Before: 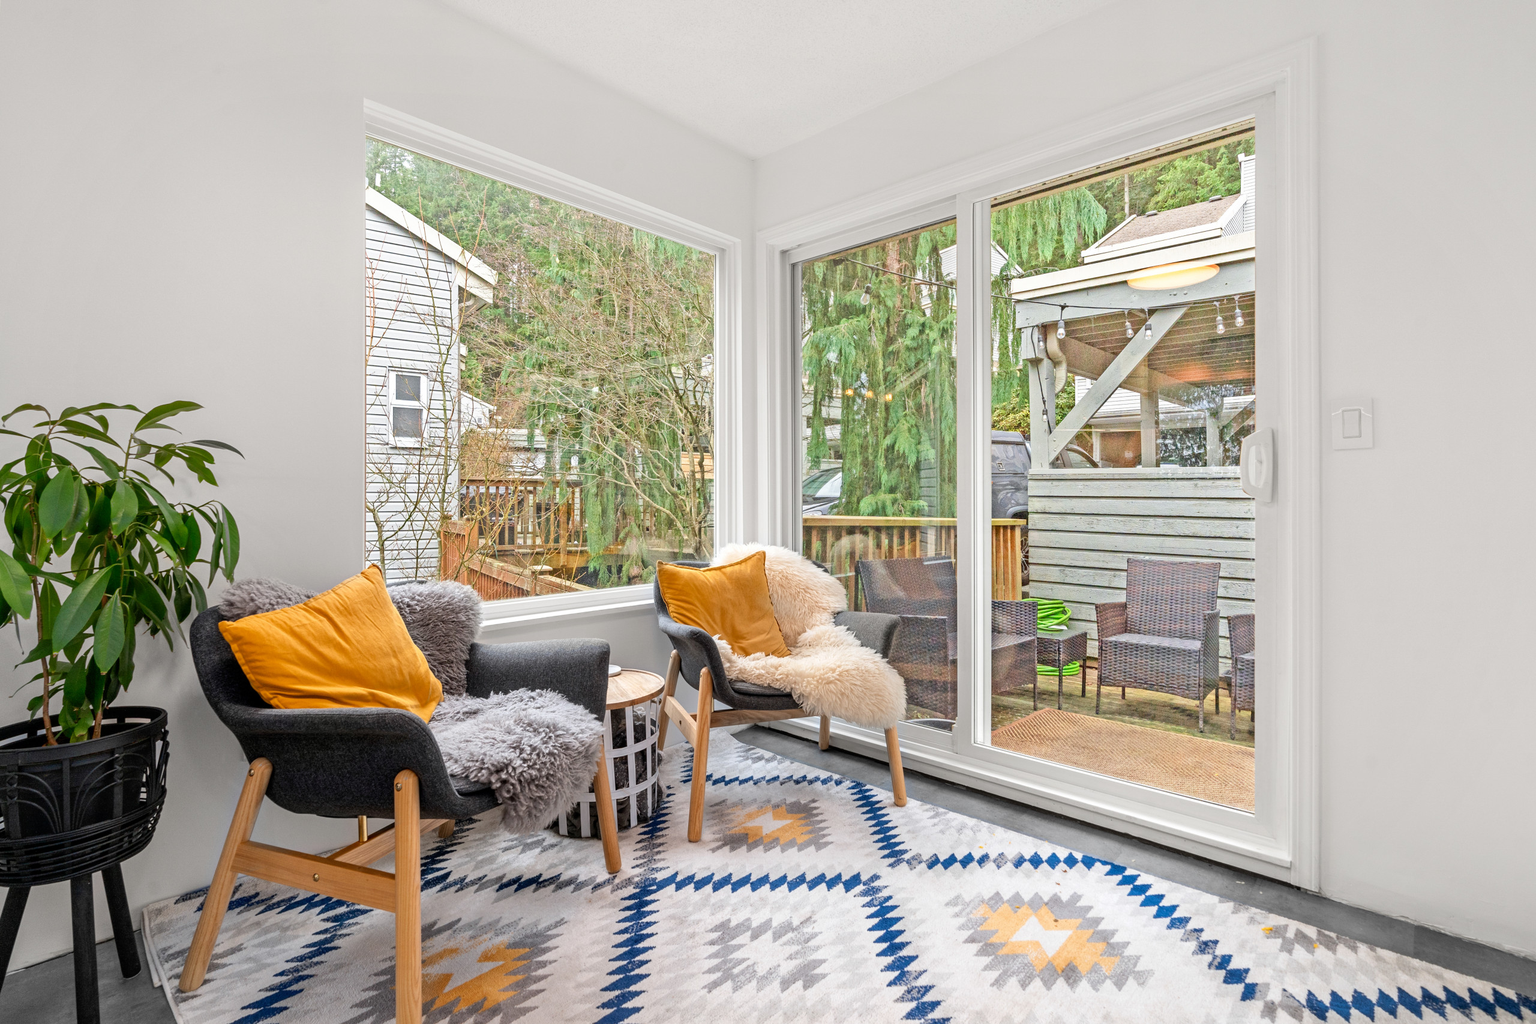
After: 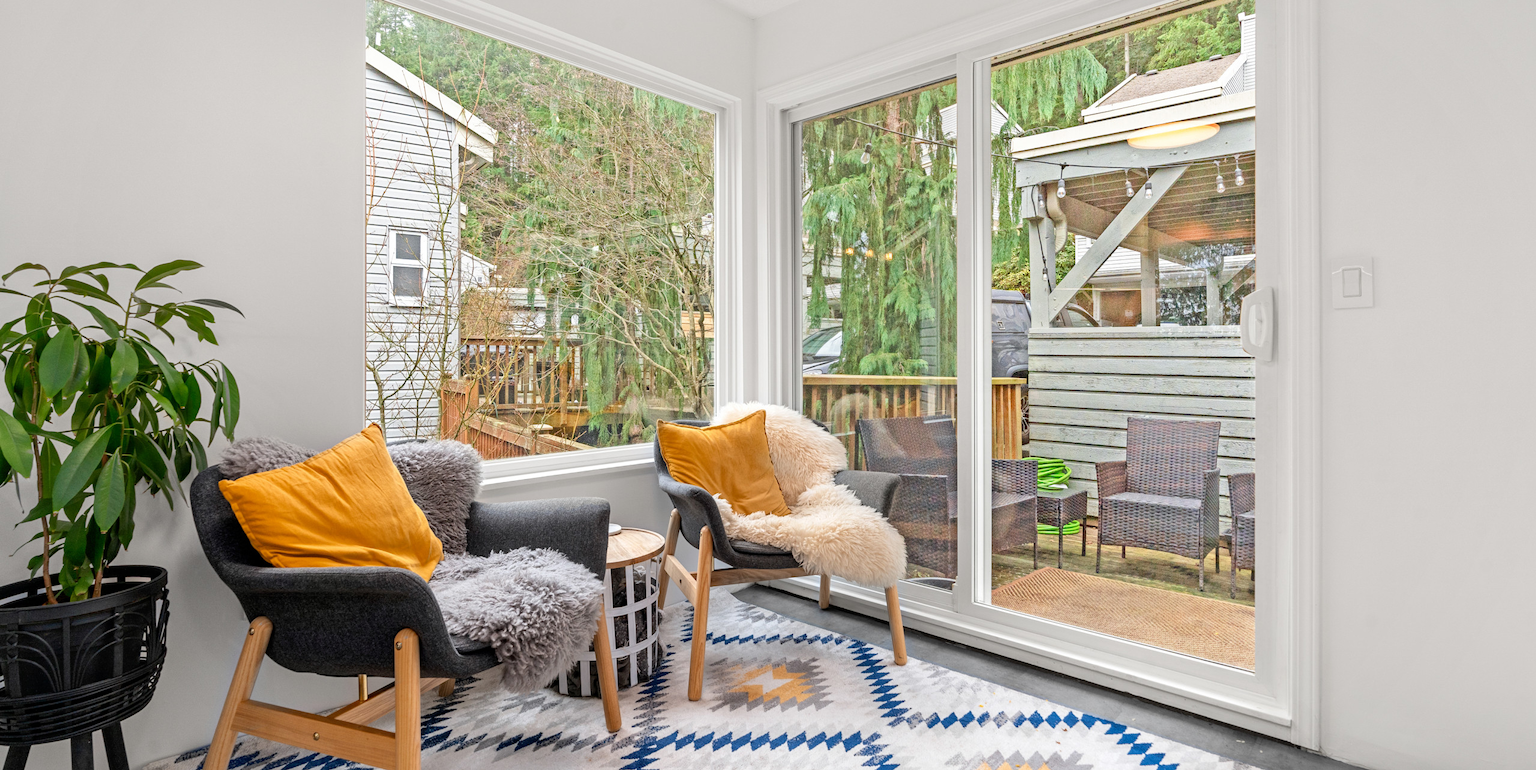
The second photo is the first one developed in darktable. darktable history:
crop: top 13.782%, bottom 10.93%
